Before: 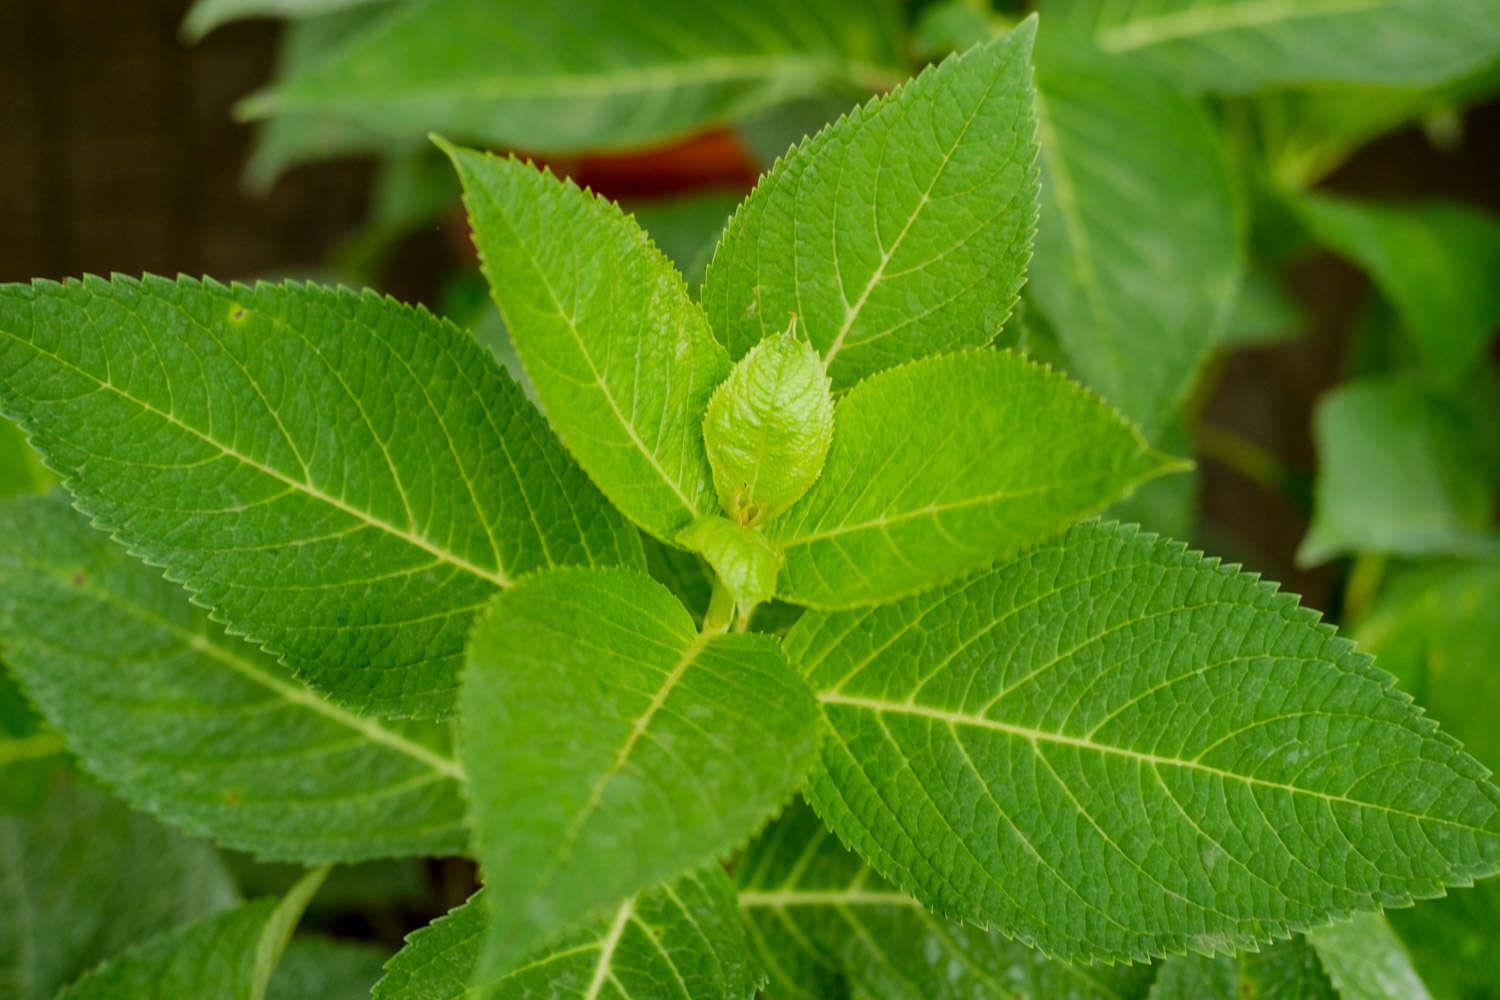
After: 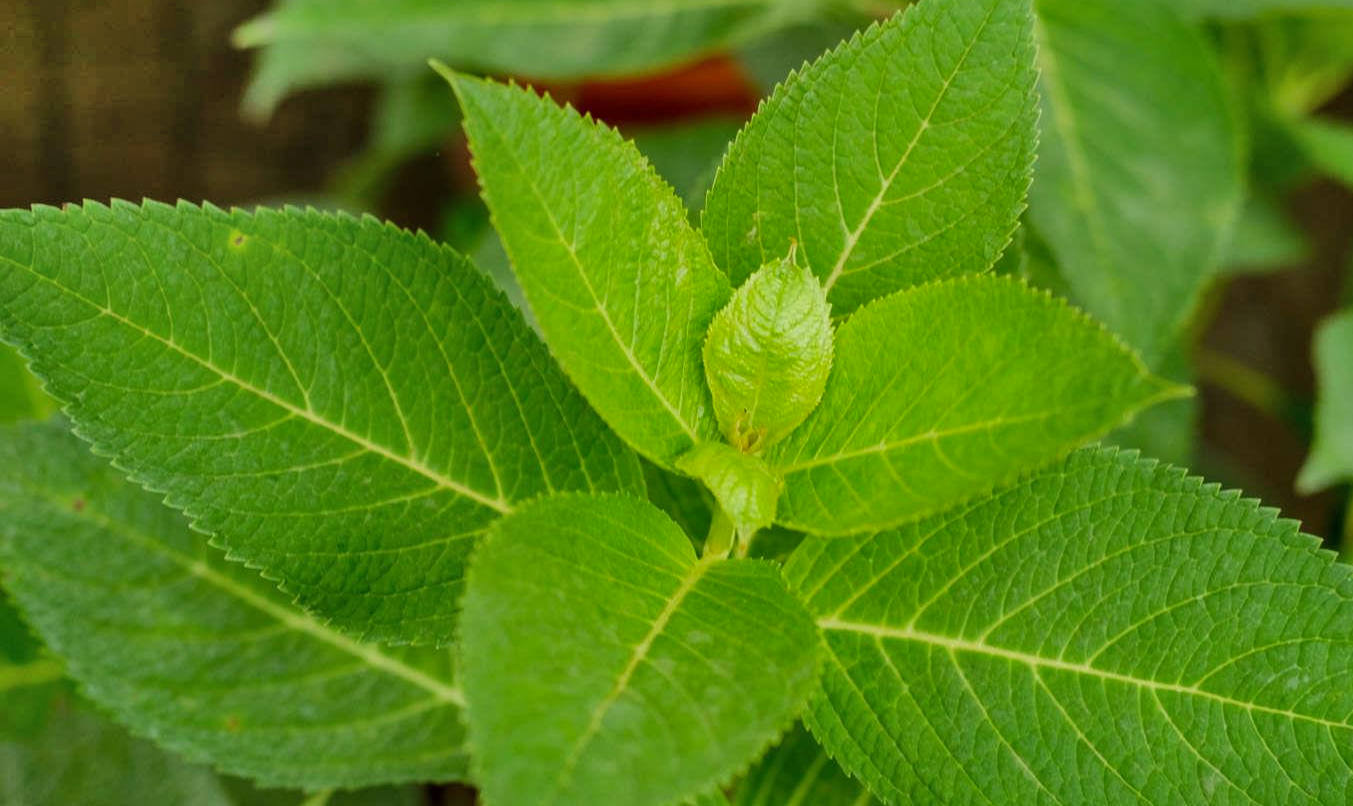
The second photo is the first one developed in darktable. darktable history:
shadows and highlights: shadows 75.92, highlights -61.12, soften with gaussian
crop: top 7.434%, right 9.746%, bottom 11.942%
